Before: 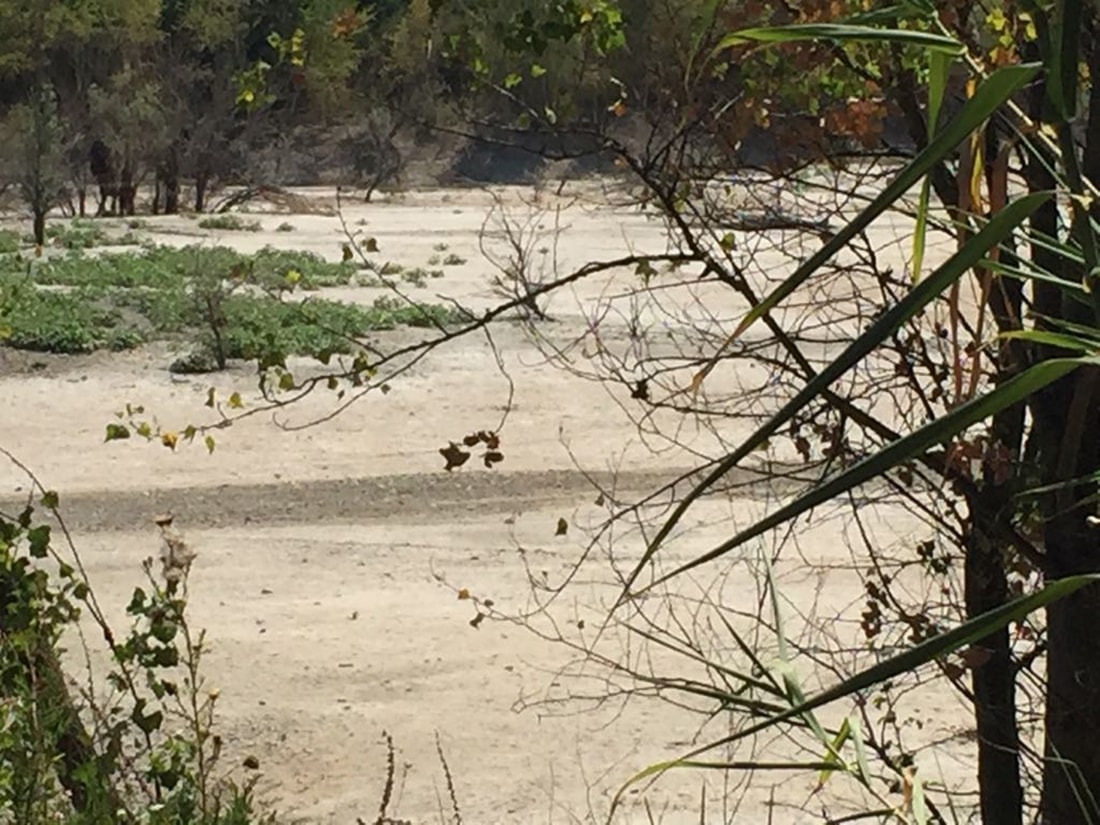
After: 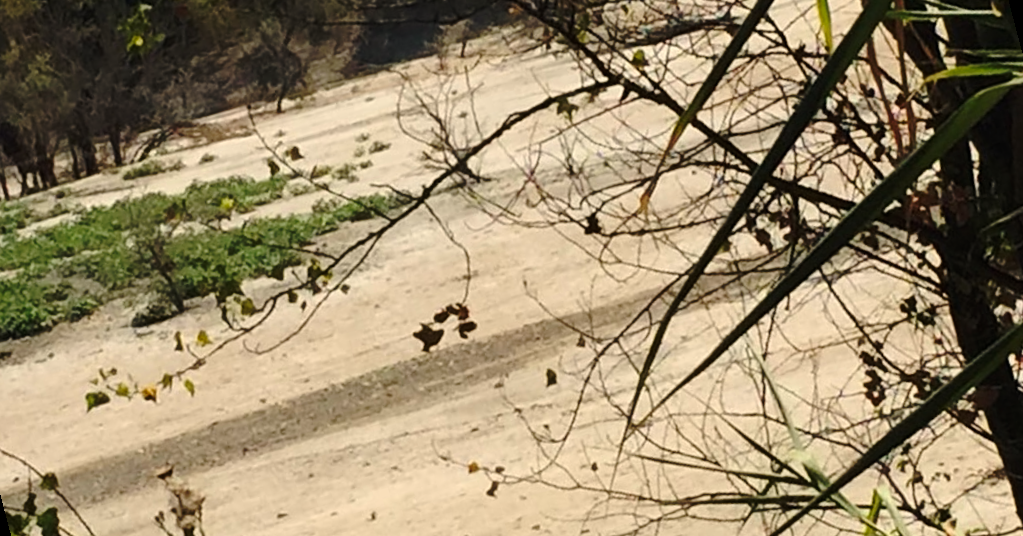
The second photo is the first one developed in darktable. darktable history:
rotate and perspective: rotation -14.8°, crop left 0.1, crop right 0.903, crop top 0.25, crop bottom 0.748
base curve: curves: ch0 [(0, 0) (0.073, 0.04) (0.157, 0.139) (0.492, 0.492) (0.758, 0.758) (1, 1)], preserve colors none
white balance: red 1.045, blue 0.932
